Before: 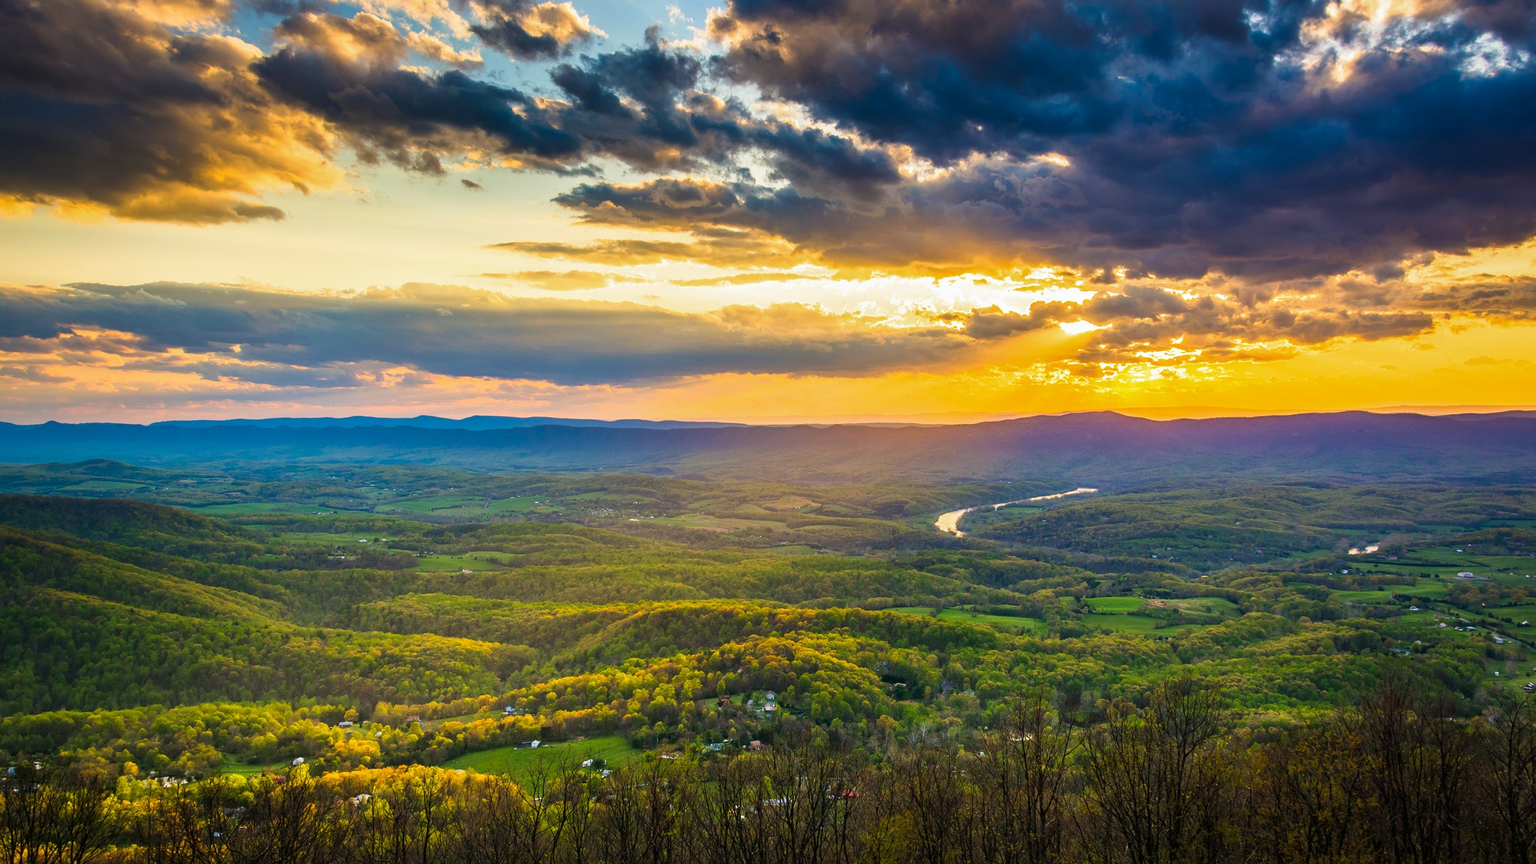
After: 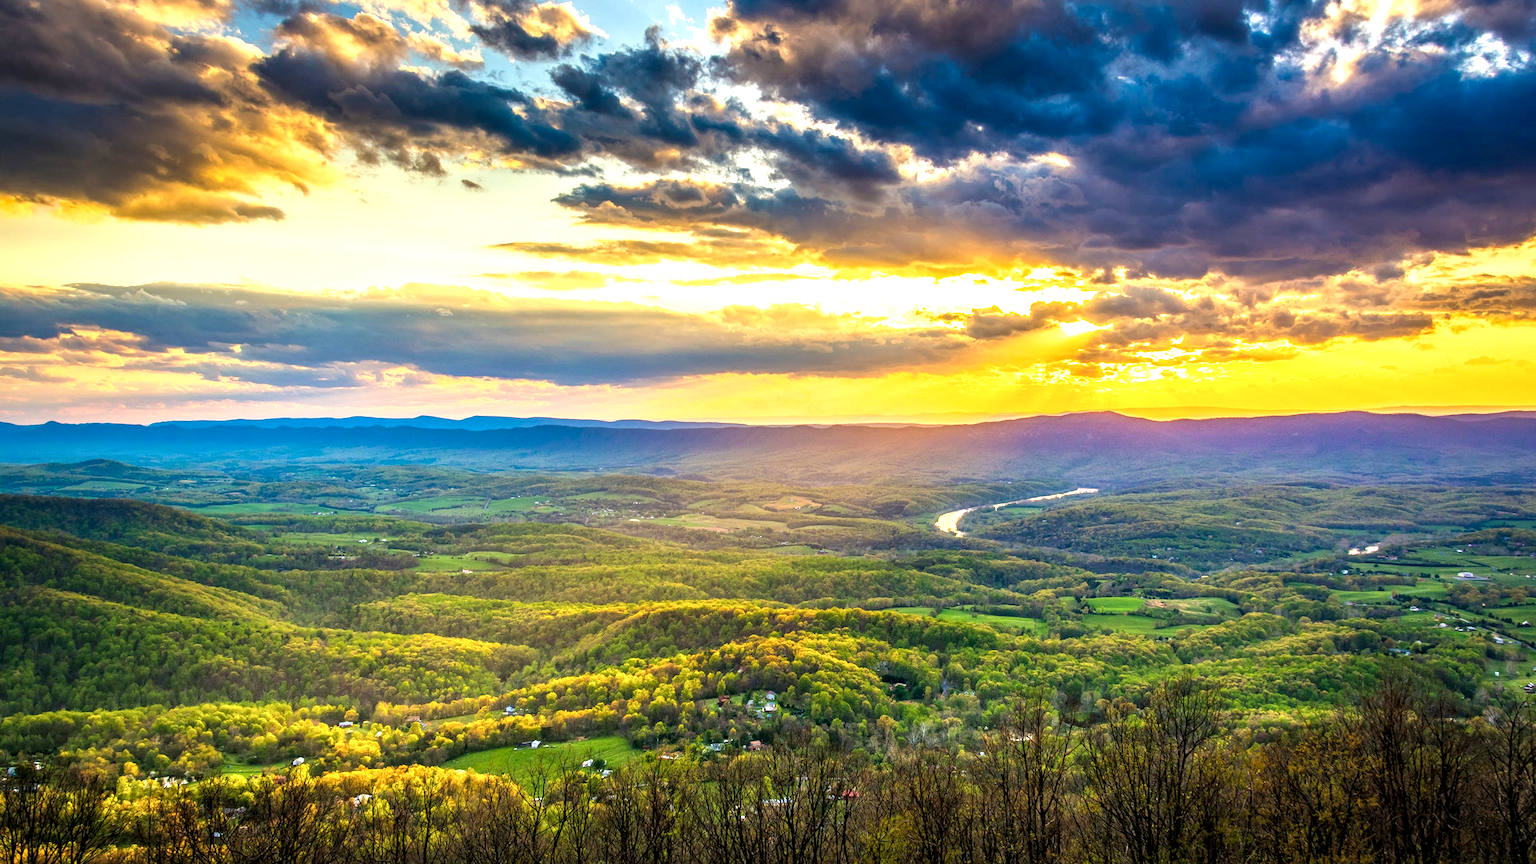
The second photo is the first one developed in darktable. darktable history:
local contrast: highlights 59%, detail 146%
exposure: exposure 0.202 EV, compensate exposure bias true, compensate highlight preservation false
levels: levels [0, 0.435, 0.917]
